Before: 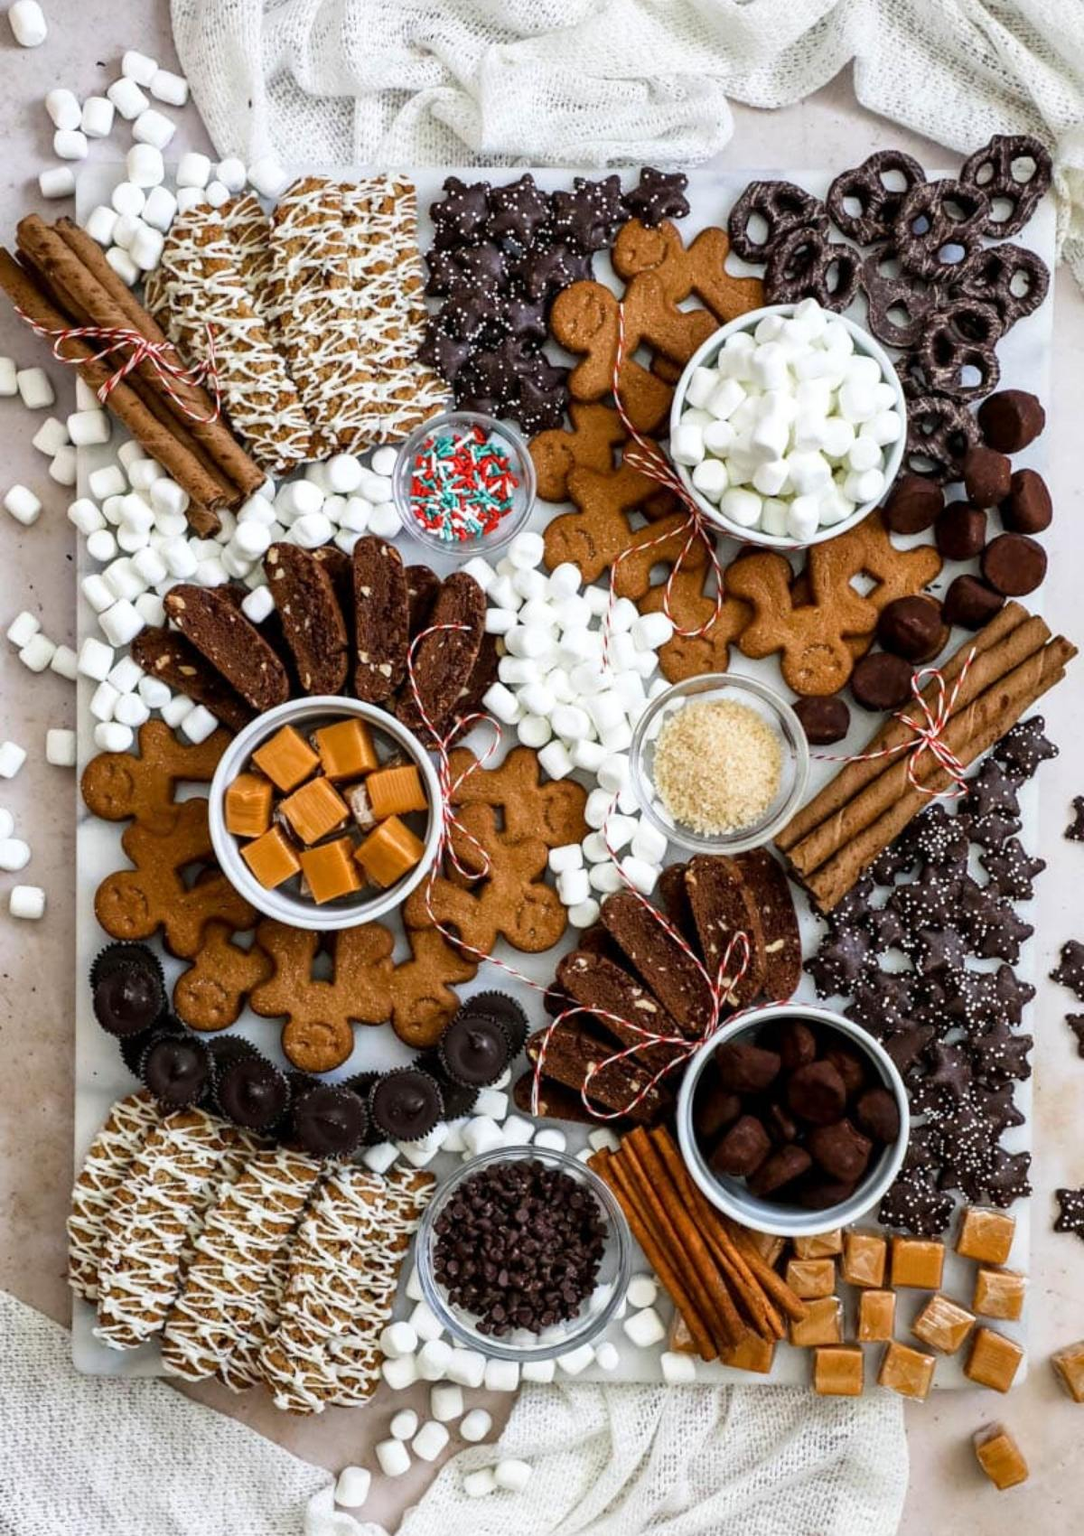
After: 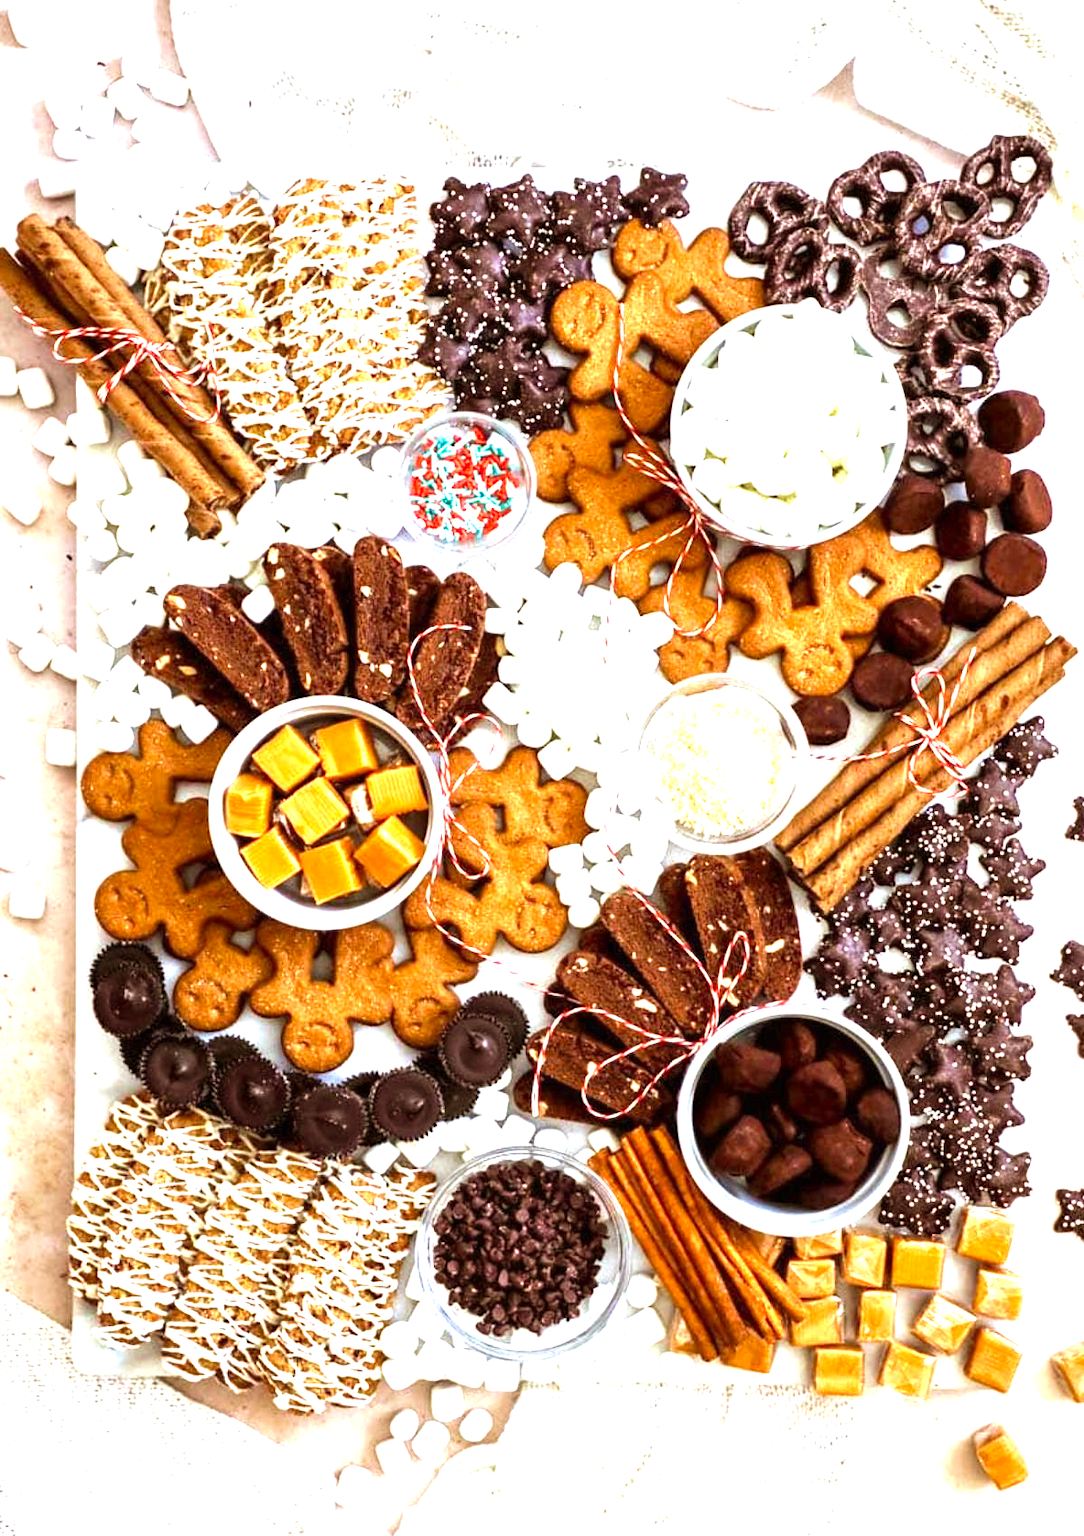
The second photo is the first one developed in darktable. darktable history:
exposure: black level correction 0, exposure 1.741 EV, compensate exposure bias true, compensate highlight preservation false
rgb levels: mode RGB, independent channels, levels [[0, 0.5, 1], [0, 0.521, 1], [0, 0.536, 1]]
tone equalizer: on, module defaults
velvia: on, module defaults
